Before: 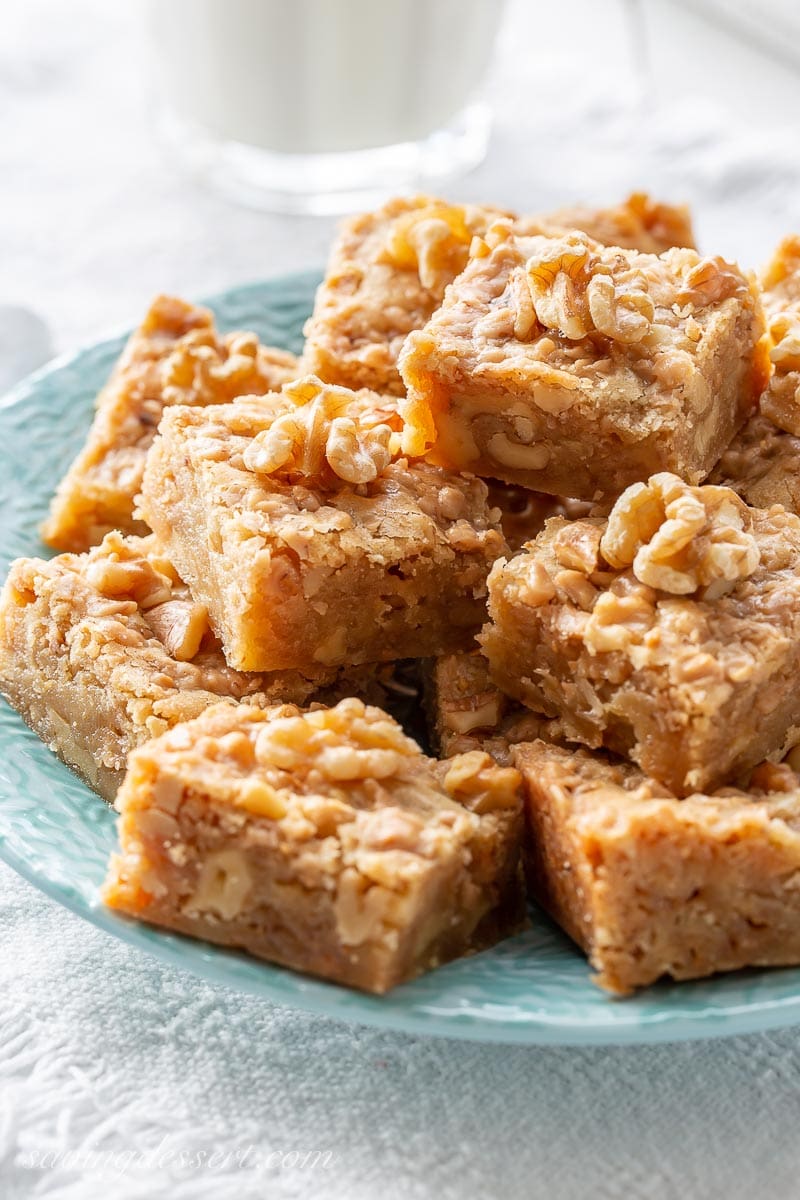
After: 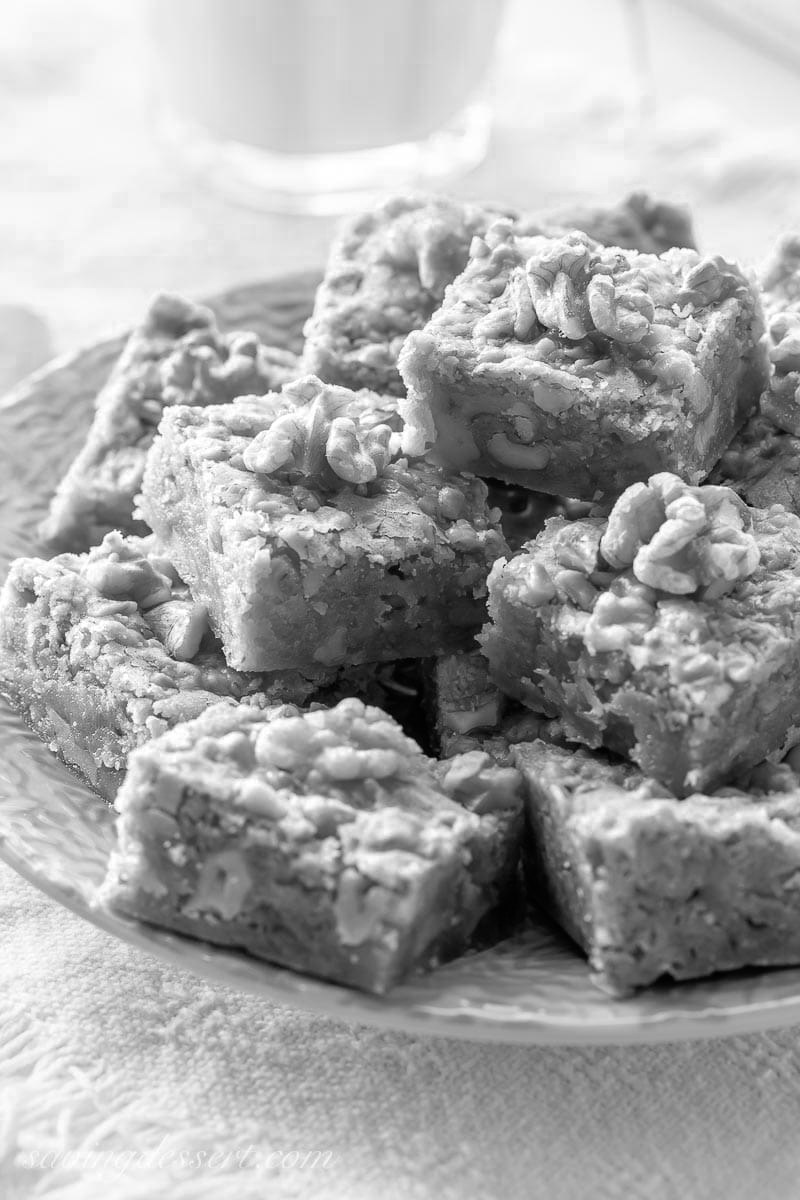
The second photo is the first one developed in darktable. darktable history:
rgb curve: curves: ch0 [(0, 0) (0.136, 0.078) (0.262, 0.245) (0.414, 0.42) (1, 1)], compensate middle gray true, preserve colors basic power
white balance: red 0.978, blue 0.999
color zones: curves: ch0 [(0.002, 0.593) (0.143, 0.417) (0.285, 0.541) (0.455, 0.289) (0.608, 0.327) (0.727, 0.283) (0.869, 0.571) (1, 0.603)]; ch1 [(0, 0) (0.143, 0) (0.286, 0) (0.429, 0) (0.571, 0) (0.714, 0) (0.857, 0)]
exposure: exposure 0.078 EV, compensate highlight preservation false
